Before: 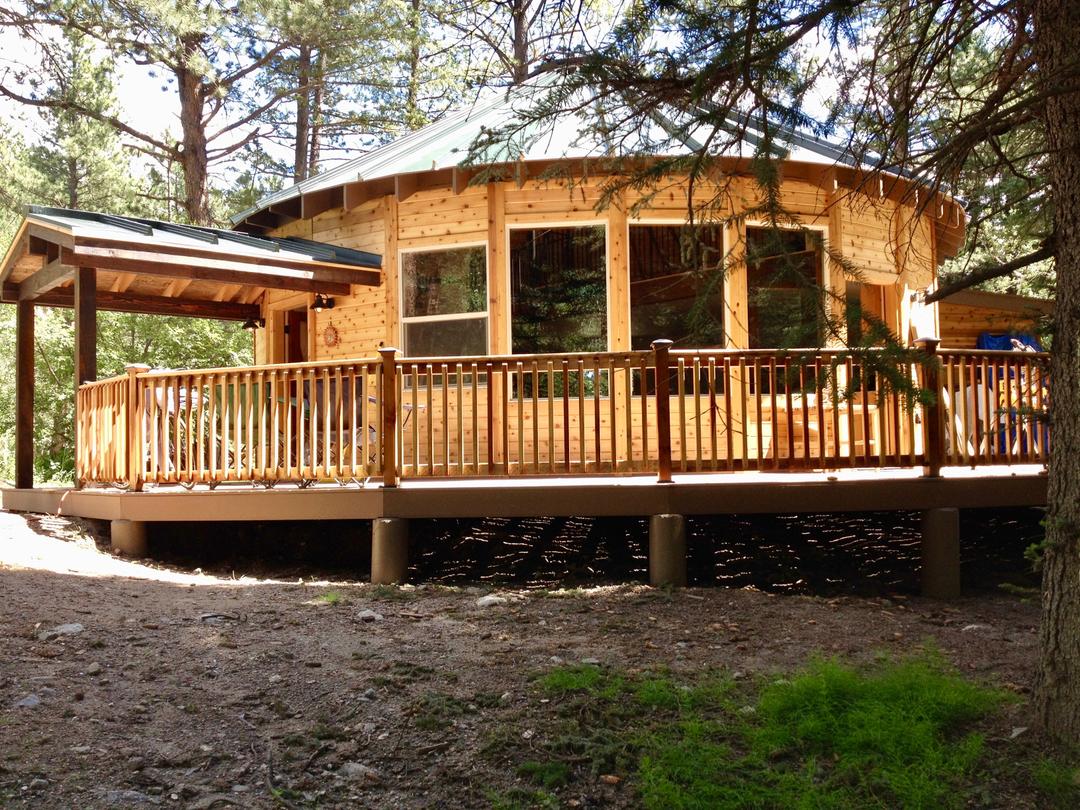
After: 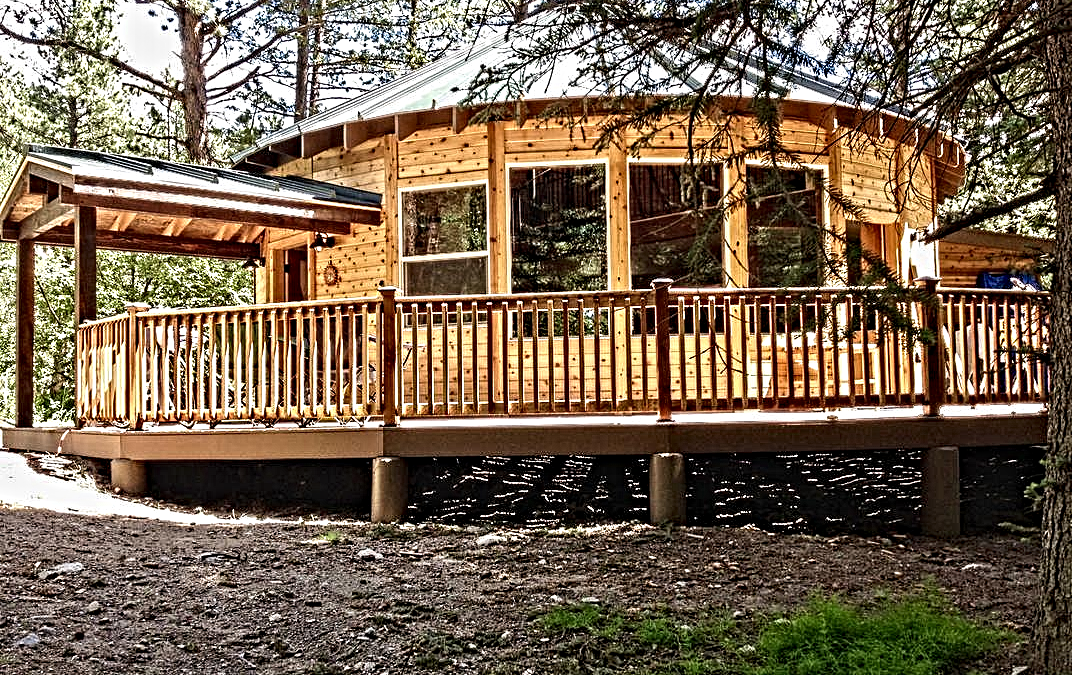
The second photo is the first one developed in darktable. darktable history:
contrast equalizer: octaves 7, y [[0.406, 0.494, 0.589, 0.753, 0.877, 0.999], [0.5 ×6], [0.5 ×6], [0 ×6], [0 ×6]]
crop: top 7.625%, bottom 8.027%
